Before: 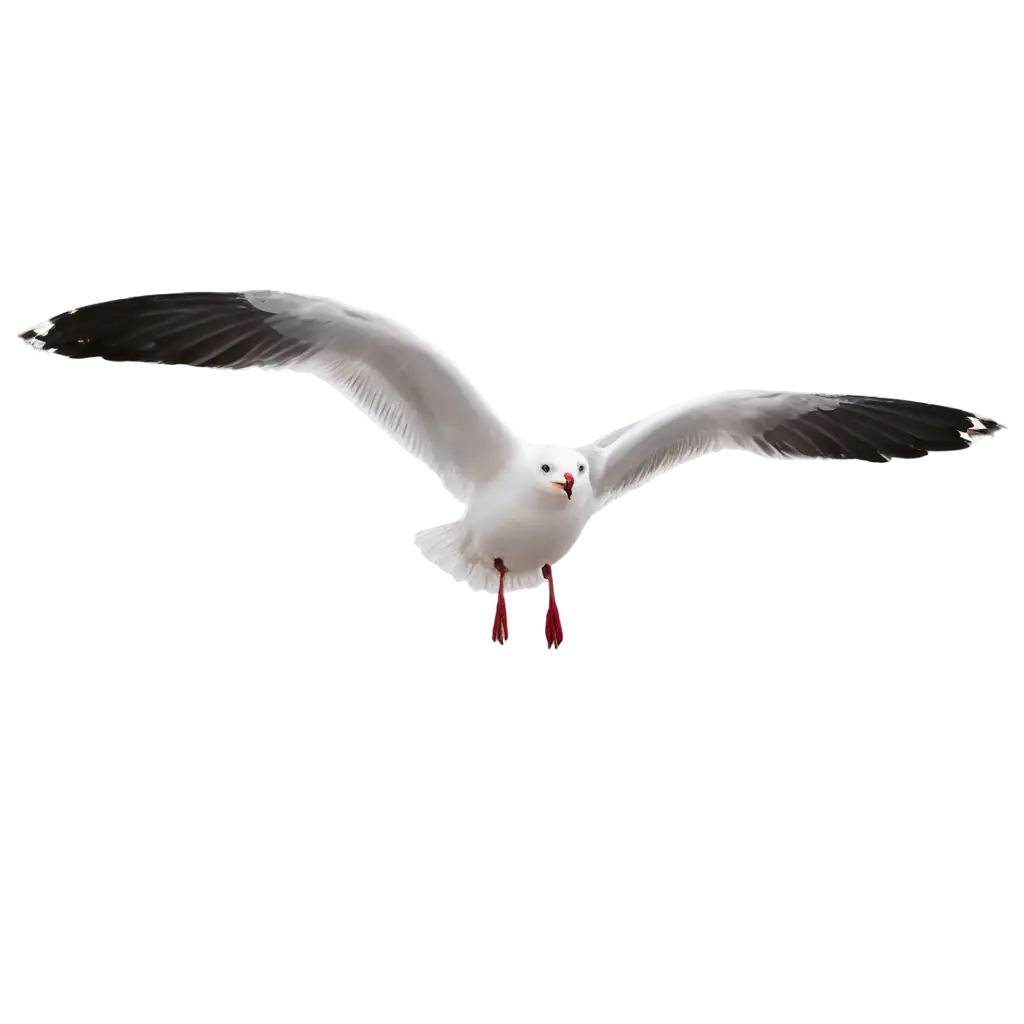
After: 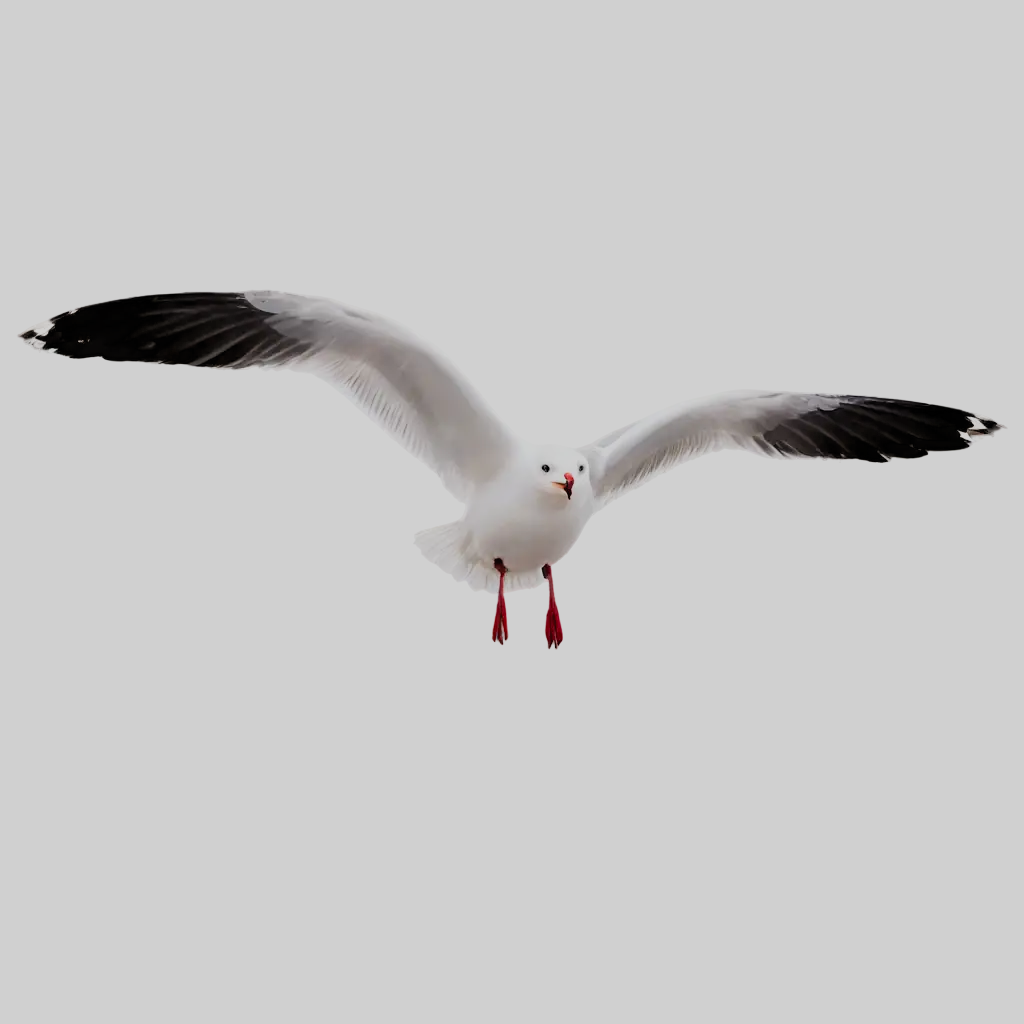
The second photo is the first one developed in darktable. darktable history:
exposure: black level correction 0.01, exposure 0.01 EV, compensate exposure bias true, compensate highlight preservation false
filmic rgb: black relative exposure -7.65 EV, white relative exposure 4.56 EV, hardness 3.61, contrast 1.058, color science v5 (2021), iterations of high-quality reconstruction 0, contrast in shadows safe, contrast in highlights safe
